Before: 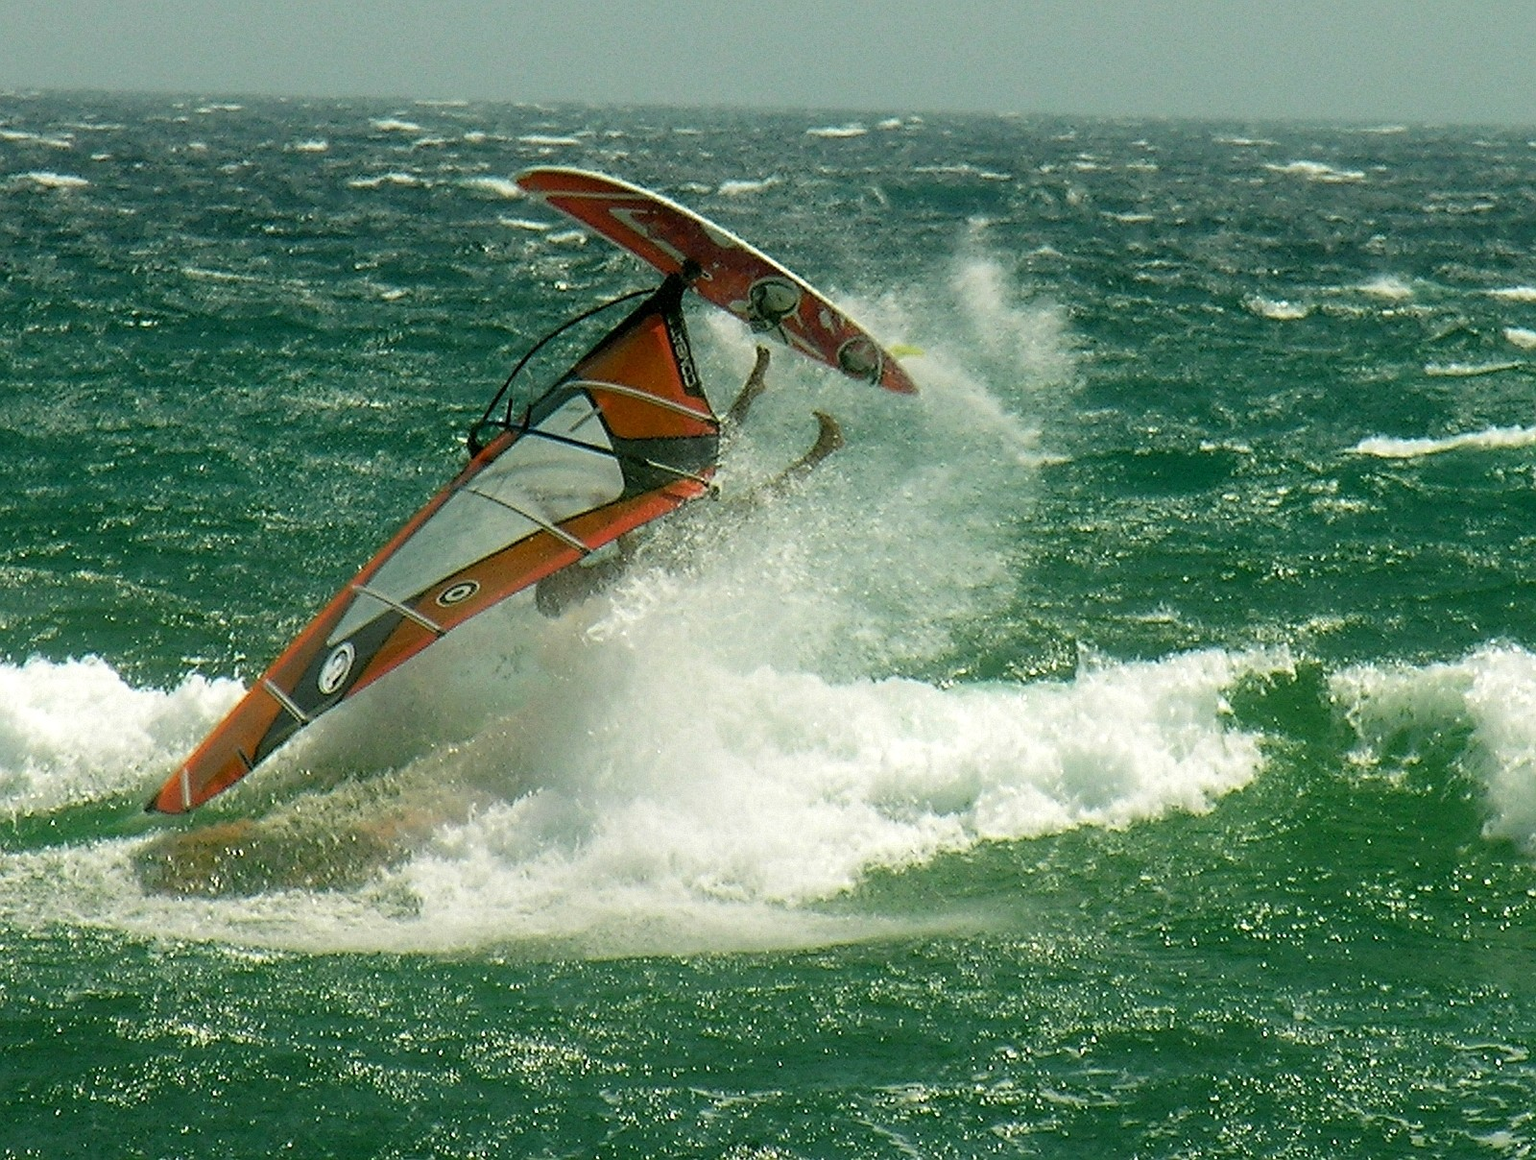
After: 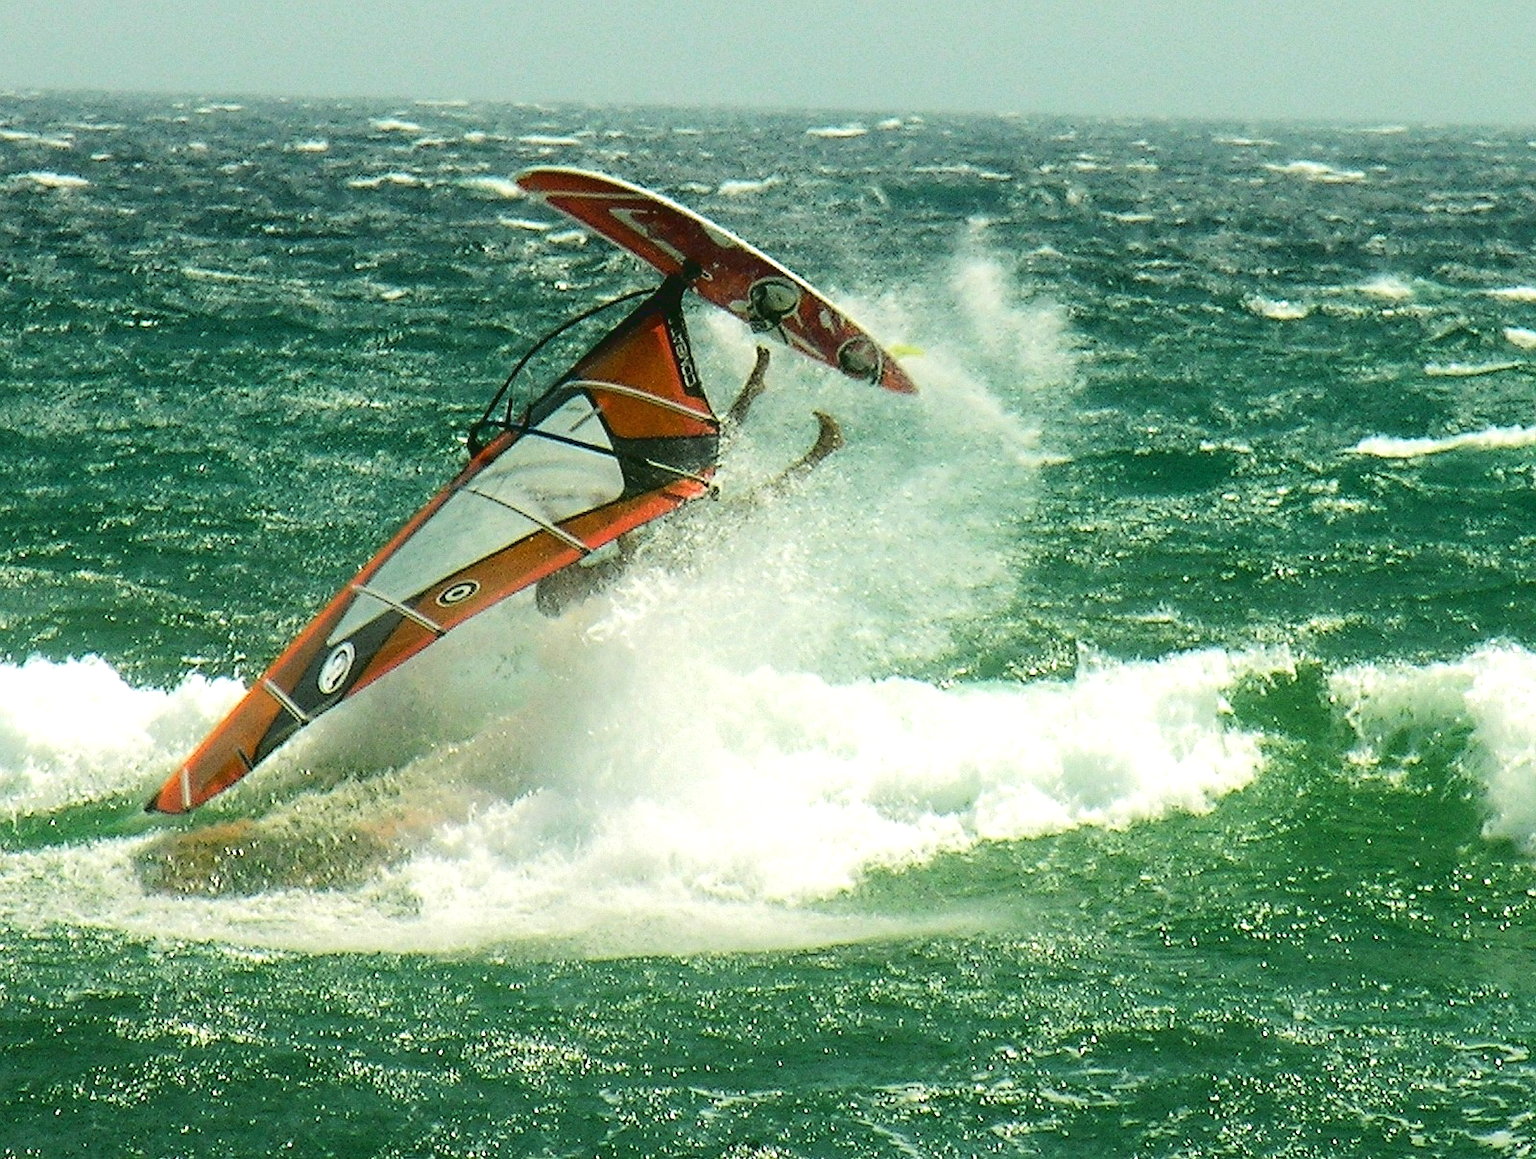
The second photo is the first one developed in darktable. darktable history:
color calibration: gray › normalize channels true, illuminant same as pipeline (D50), adaptation XYZ, x 0.345, y 0.359, temperature 5007.86 K, gamut compression 0.023
exposure: black level correction 0, exposure 0.394 EV, compensate highlight preservation false
tone curve: curves: ch0 [(0, 0) (0.003, 0.077) (0.011, 0.078) (0.025, 0.078) (0.044, 0.08) (0.069, 0.088) (0.1, 0.102) (0.136, 0.12) (0.177, 0.148) (0.224, 0.191) (0.277, 0.261) (0.335, 0.335) (0.399, 0.419) (0.468, 0.522) (0.543, 0.611) (0.623, 0.702) (0.709, 0.779) (0.801, 0.855) (0.898, 0.918) (1, 1)], color space Lab, linked channels, preserve colors none
